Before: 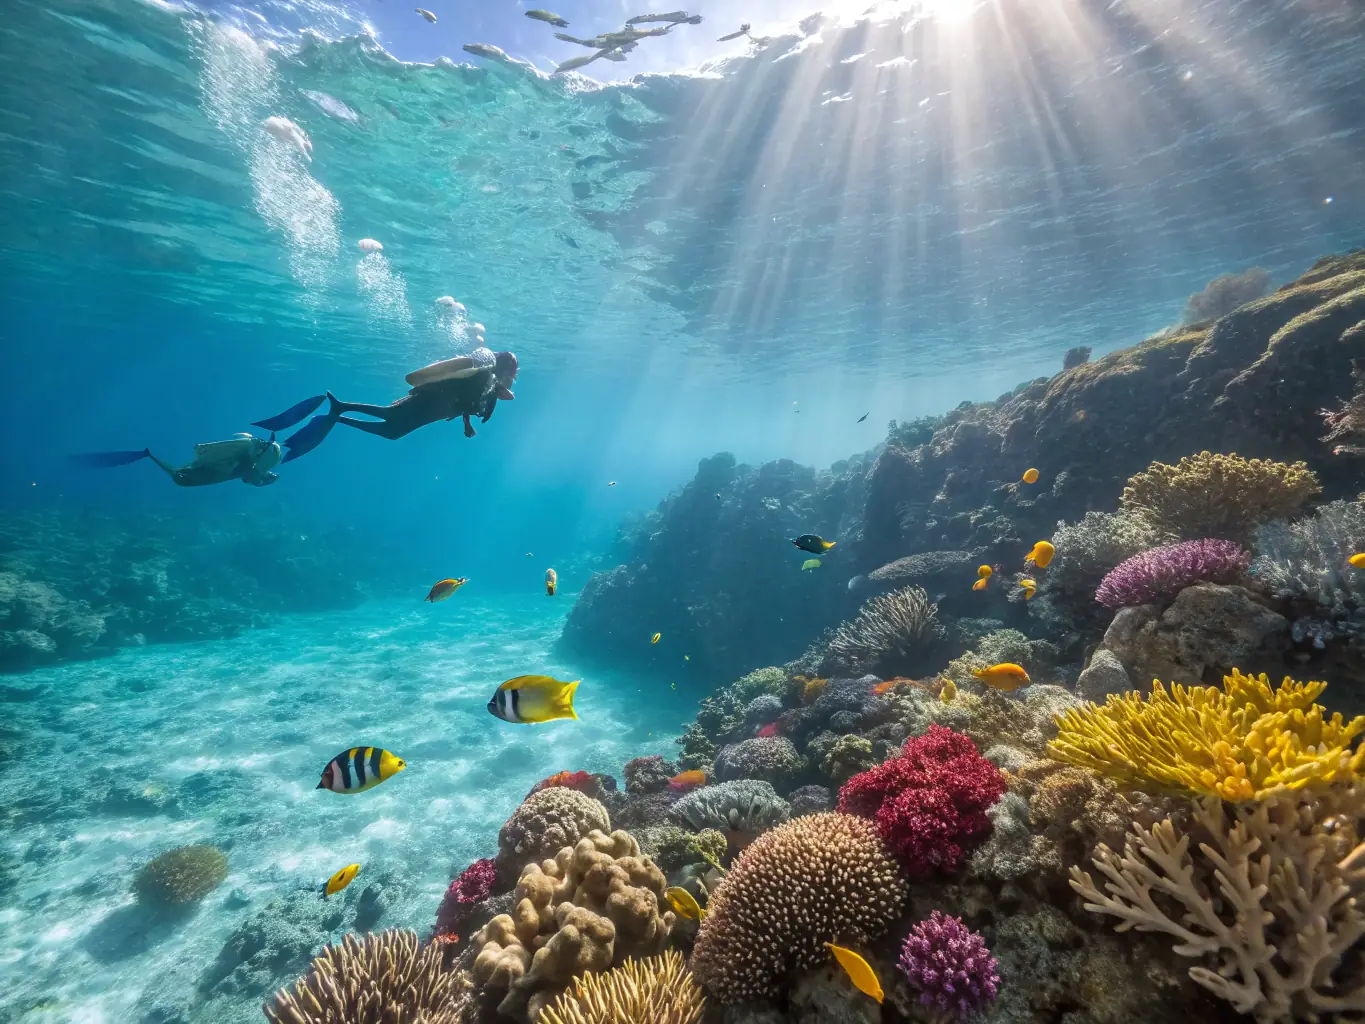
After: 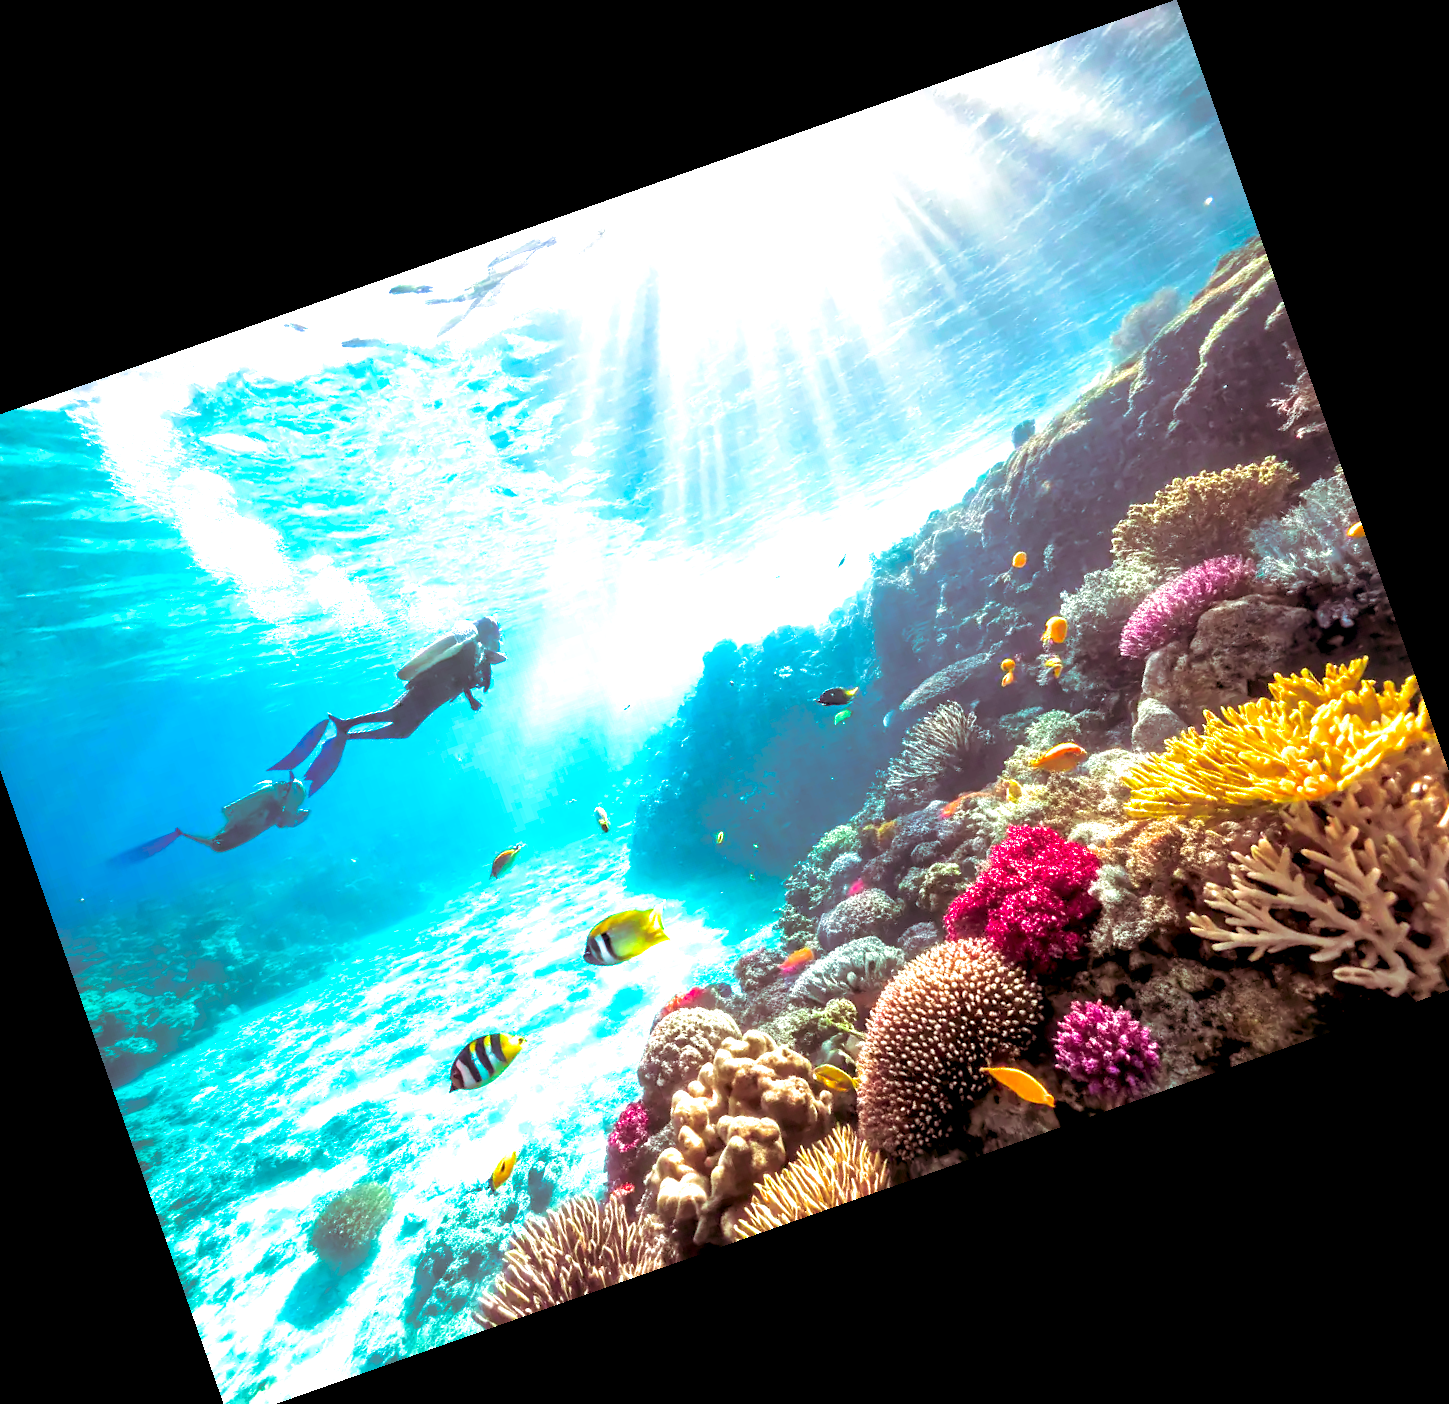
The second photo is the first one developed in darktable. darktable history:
crop and rotate: angle 19.43°, left 6.812%, right 4.125%, bottom 1.087%
exposure: black level correction 0.009, exposure 1.425 EV, compensate highlight preservation false
split-toning: on, module defaults
color contrast: green-magenta contrast 1.73, blue-yellow contrast 1.15
white balance: red 0.978, blue 0.999
